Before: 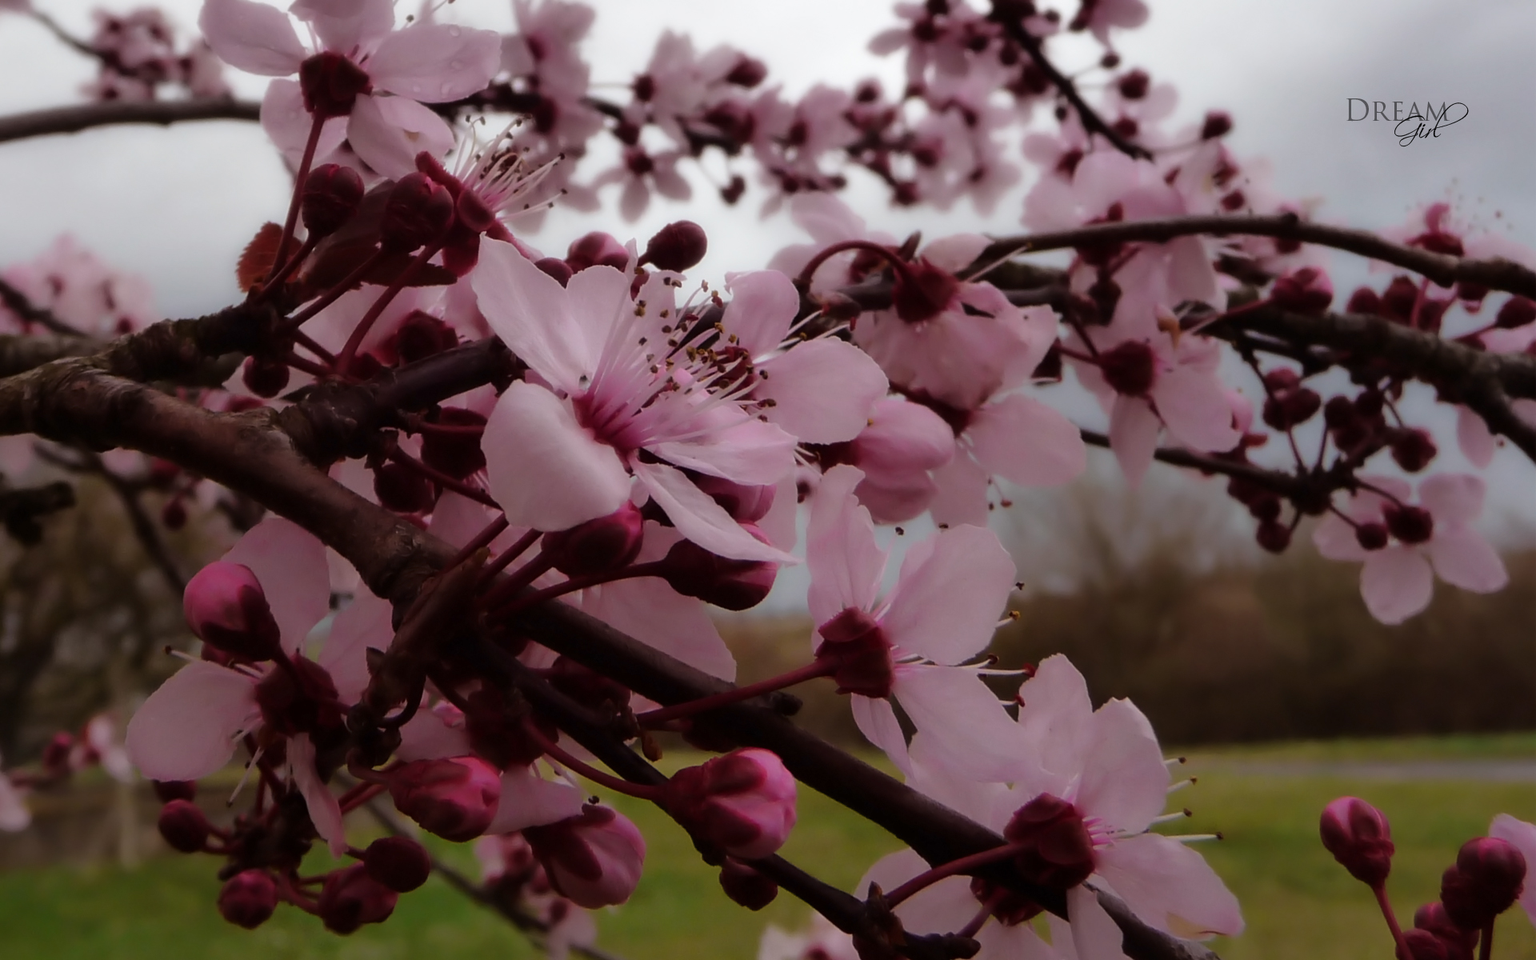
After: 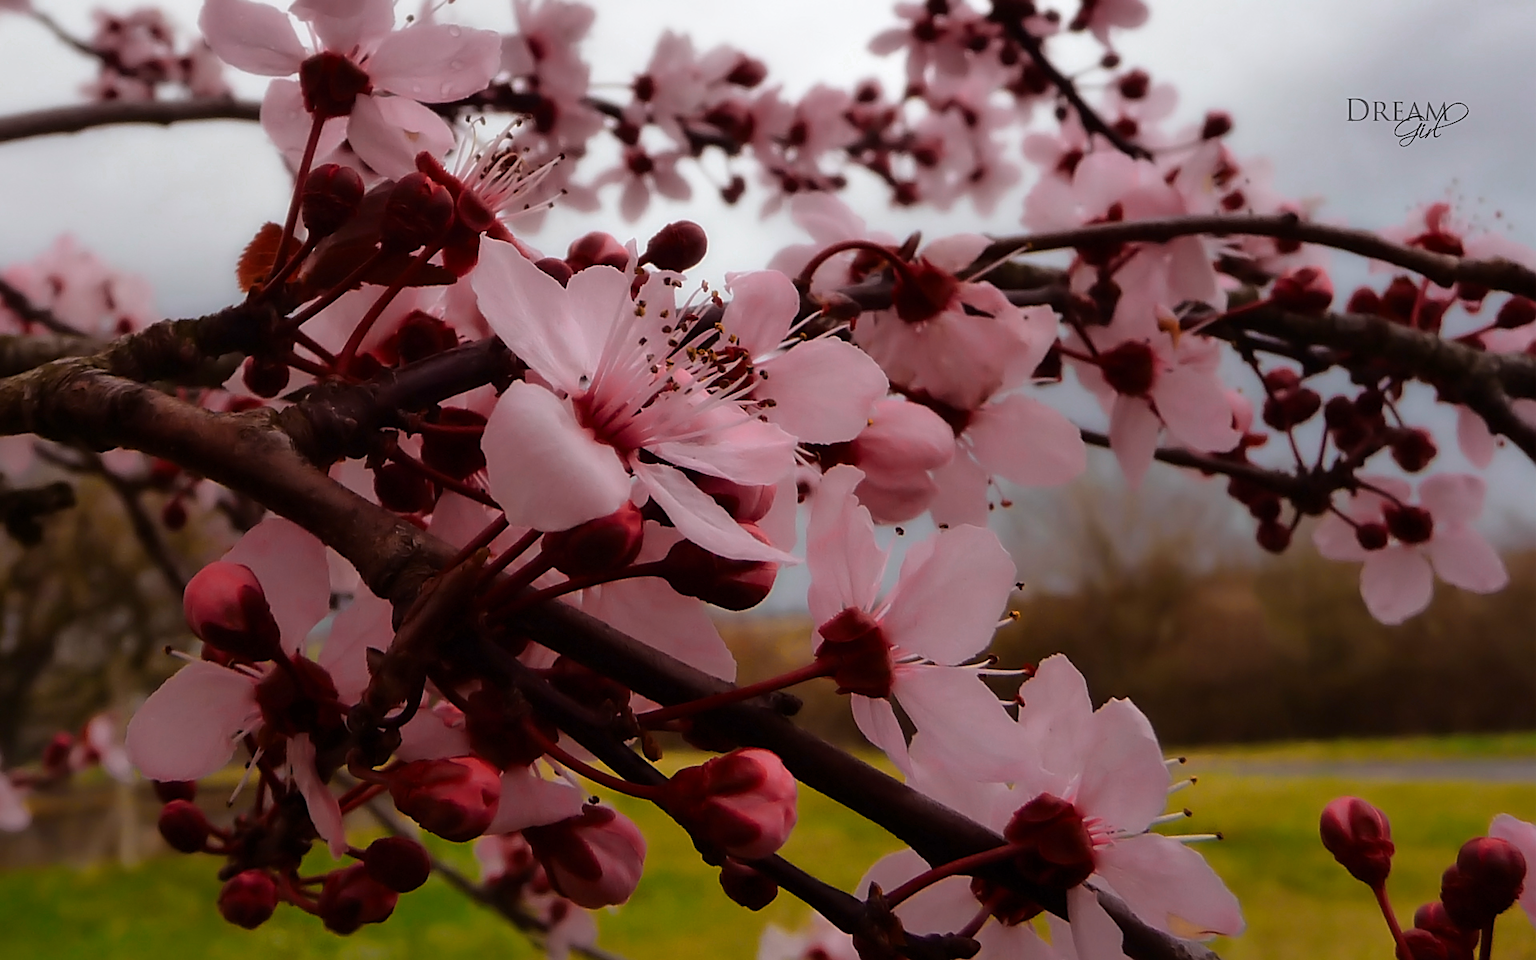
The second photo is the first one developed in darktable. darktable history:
sharpen: on, module defaults
color zones: curves: ch0 [(0.018, 0.548) (0.224, 0.64) (0.425, 0.447) (0.675, 0.575) (0.732, 0.579)]; ch1 [(0.066, 0.487) (0.25, 0.5) (0.404, 0.43) (0.75, 0.421) (0.956, 0.421)]; ch2 [(0.044, 0.561) (0.215, 0.465) (0.399, 0.544) (0.465, 0.548) (0.614, 0.447) (0.724, 0.43) (0.882, 0.623) (0.956, 0.632)]
color balance rgb: linear chroma grading › global chroma 15%, perceptual saturation grading › global saturation 30%
